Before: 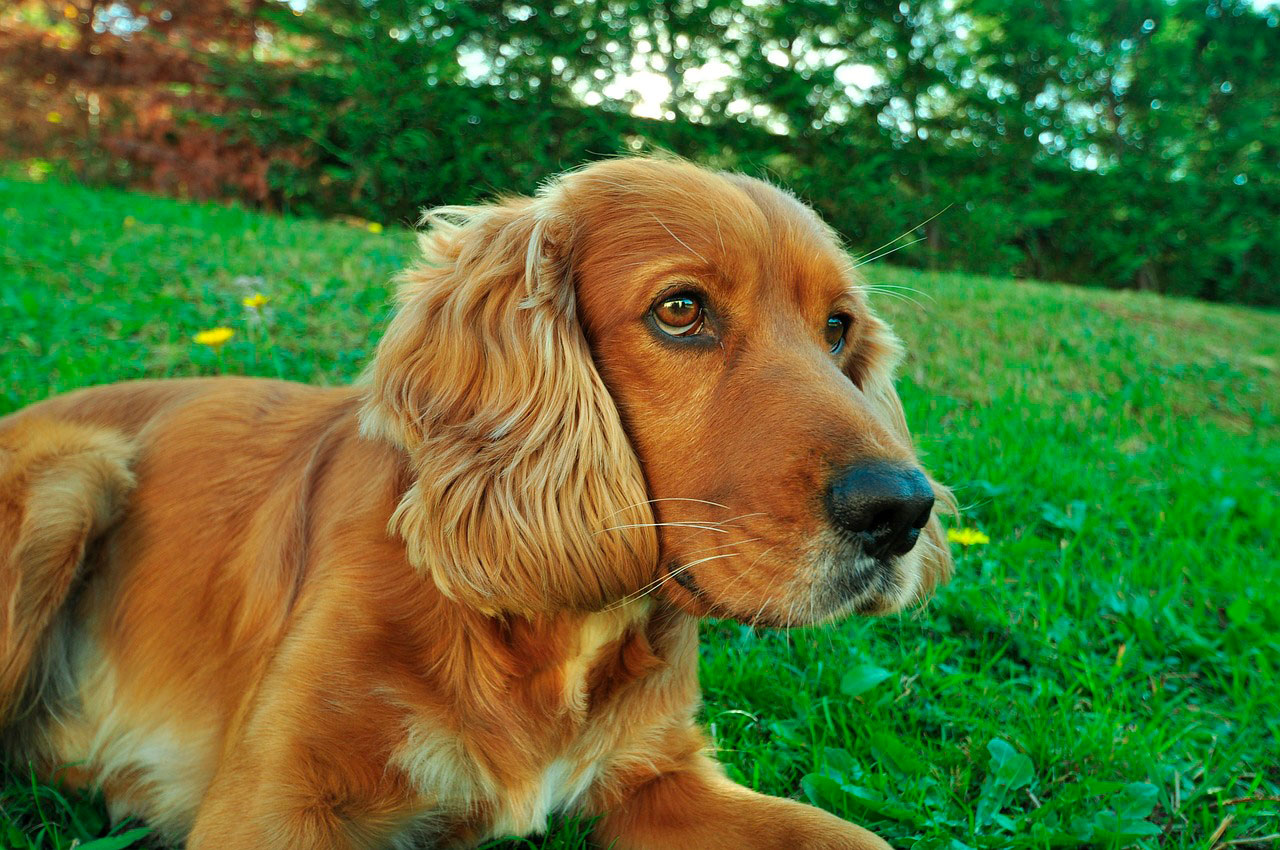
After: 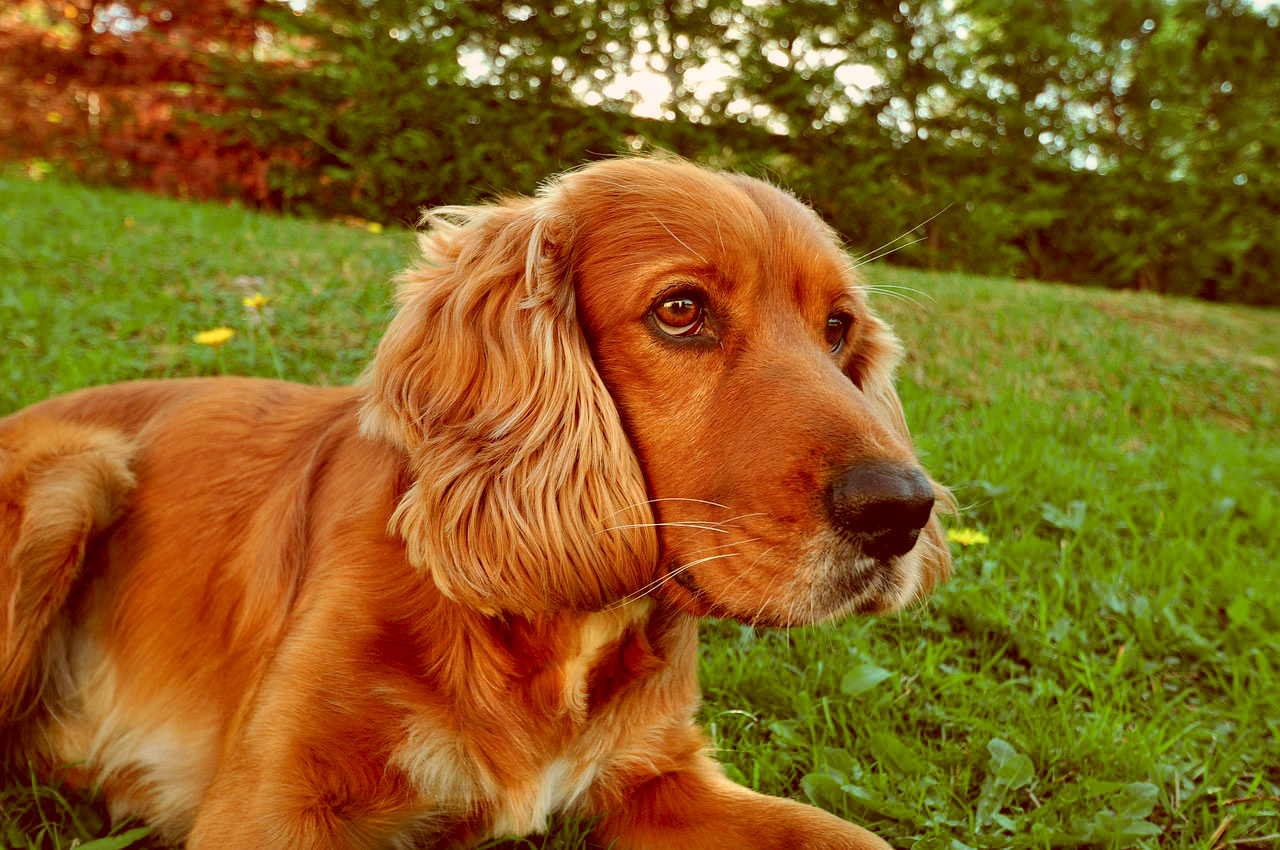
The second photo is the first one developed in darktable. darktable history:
color correction: highlights a* 9.03, highlights b* 8.71, shadows a* 40, shadows b* 40, saturation 0.8
local contrast: highlights 61%, shadows 106%, detail 107%, midtone range 0.529
